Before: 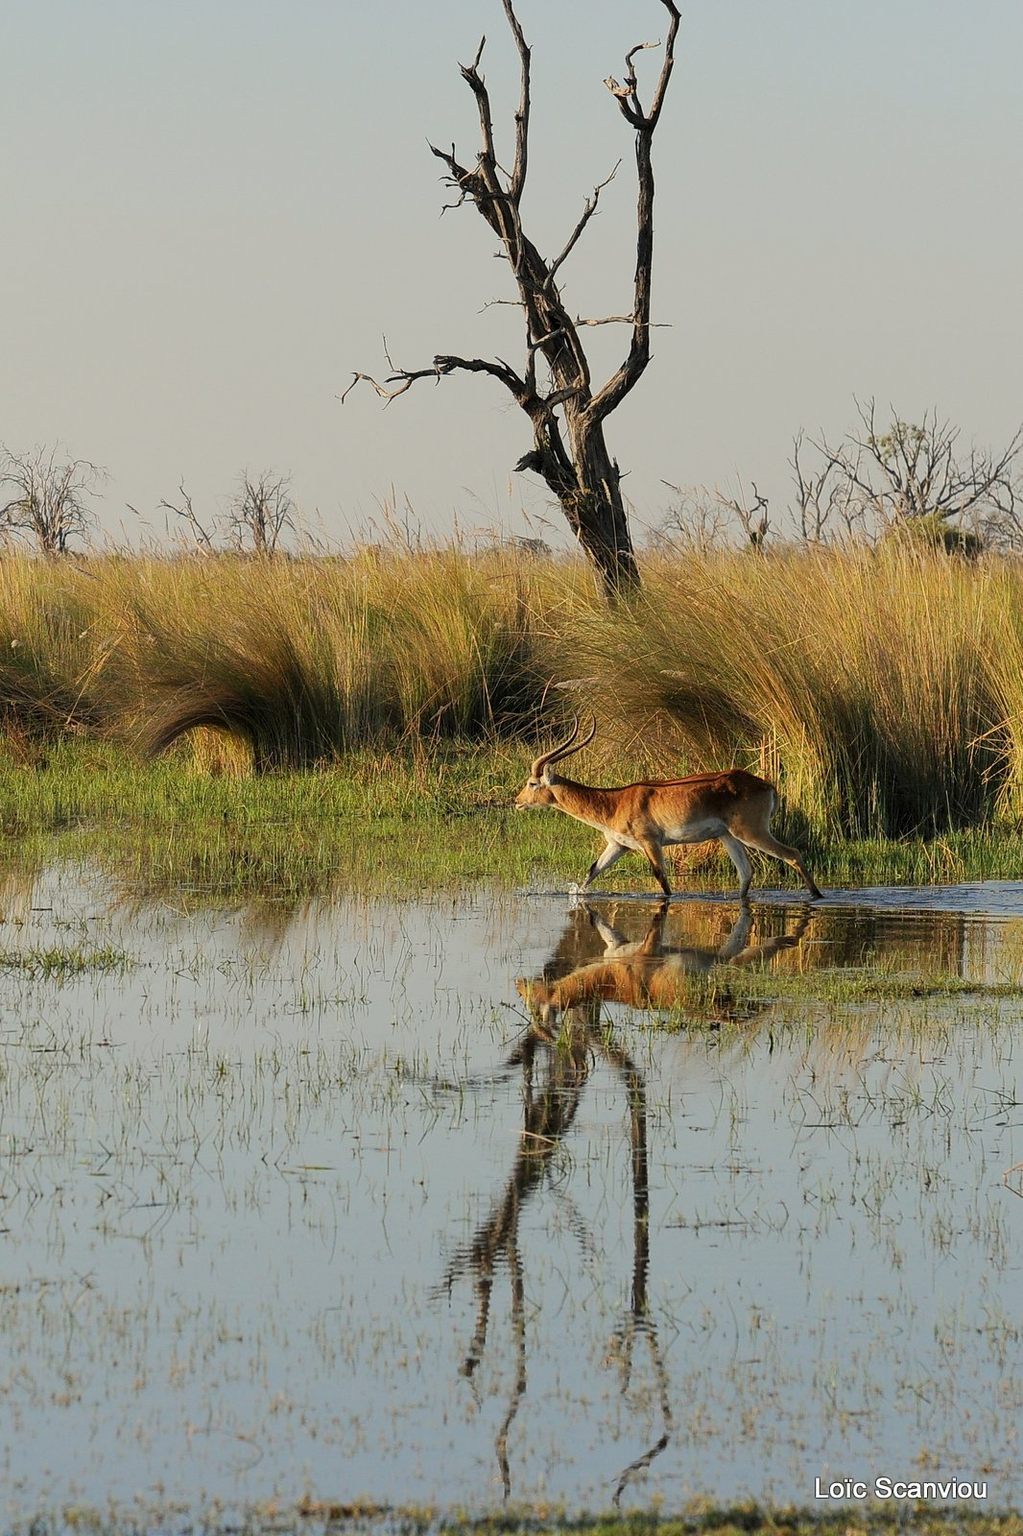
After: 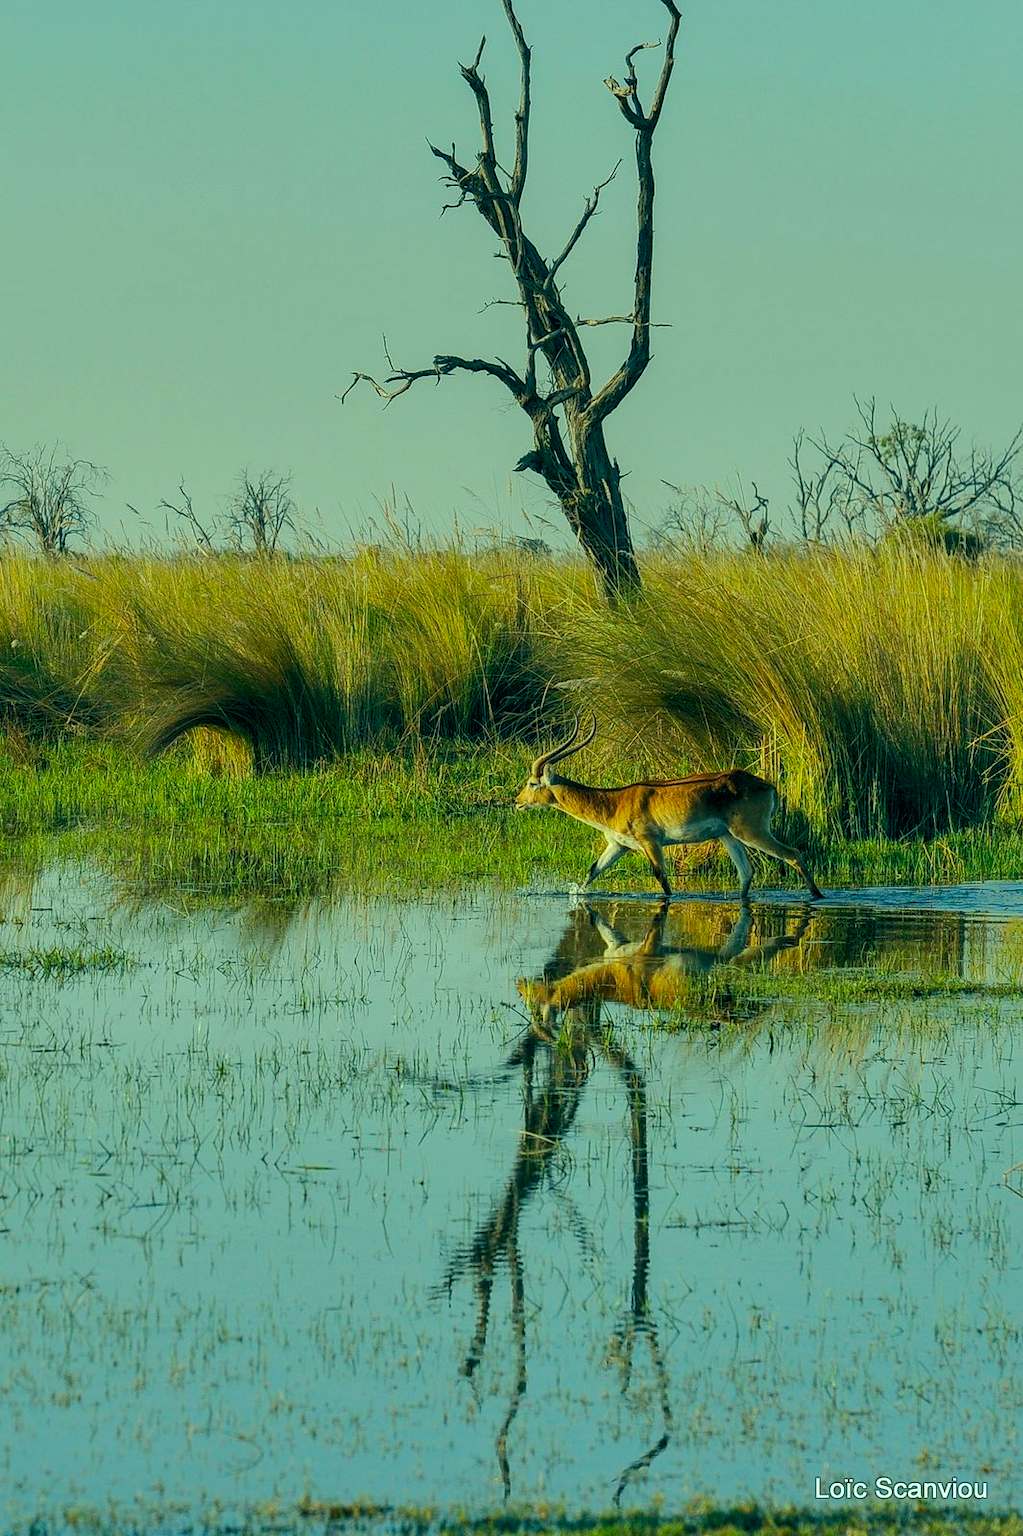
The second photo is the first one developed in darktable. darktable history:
color balance: output saturation 120%
shadows and highlights: on, module defaults
color correction: highlights a* -20.08, highlights b* 9.8, shadows a* -20.4, shadows b* -10.76
local contrast: detail 130%
